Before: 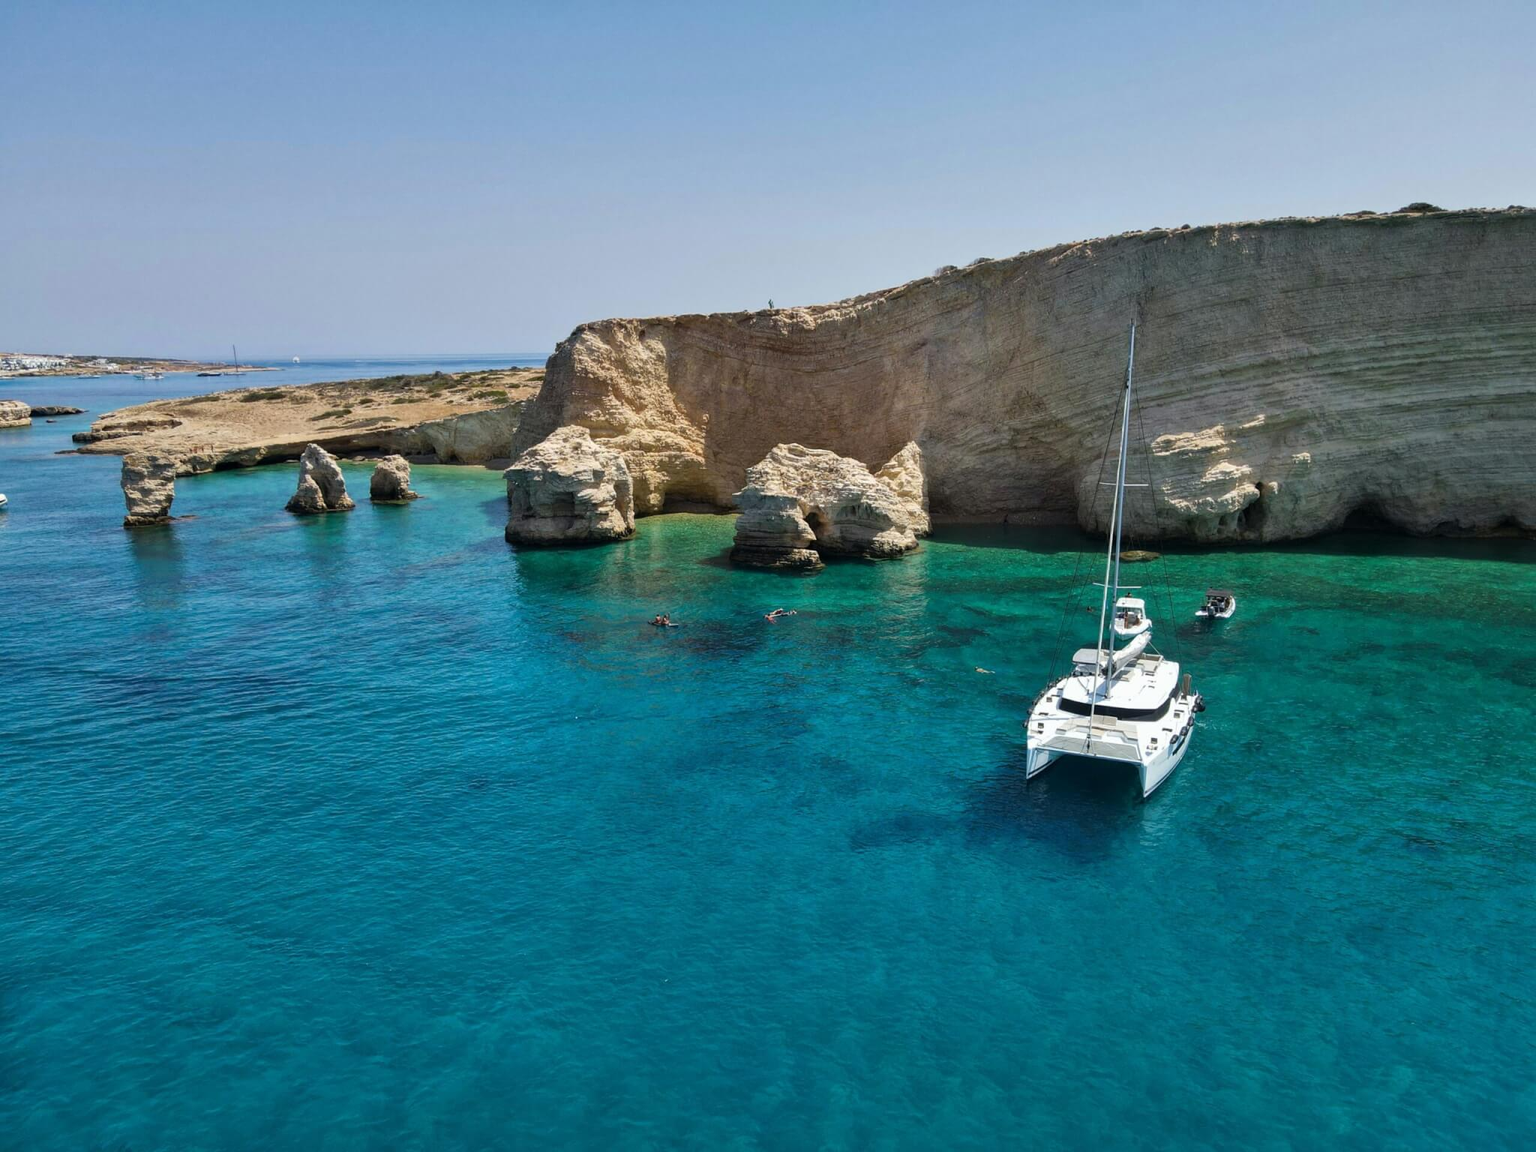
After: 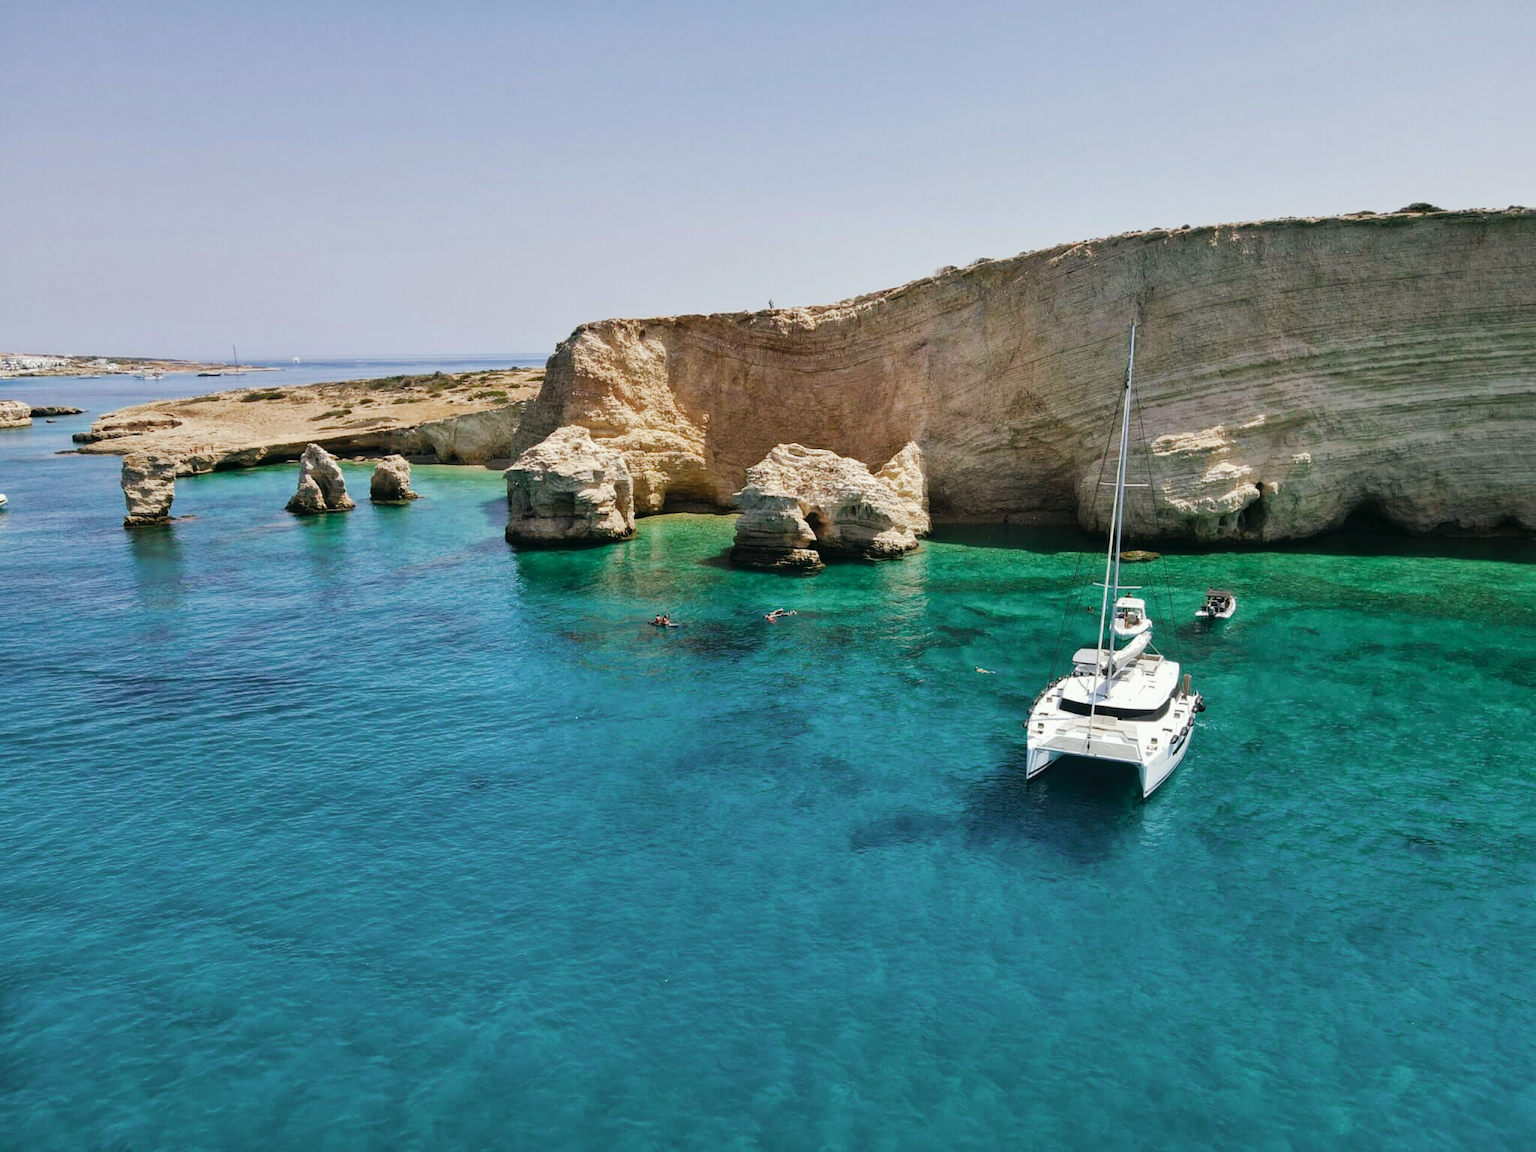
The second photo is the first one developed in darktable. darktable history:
tone curve: curves: ch0 [(0, 0) (0.003, 0.012) (0.011, 0.02) (0.025, 0.032) (0.044, 0.046) (0.069, 0.06) (0.1, 0.09) (0.136, 0.133) (0.177, 0.182) (0.224, 0.247) (0.277, 0.316) (0.335, 0.396) (0.399, 0.48) (0.468, 0.568) (0.543, 0.646) (0.623, 0.717) (0.709, 0.777) (0.801, 0.846) (0.898, 0.912) (1, 1)], preserve colors none
color look up table: target L [91.84, 91.69, 88.04, 65.14, 59.84, 57.6, 59.2, 57.44, 44.11, 43.33, 16.38, 200.64, 83.64, 82.18, 69.77, 63.85, 56.8, 56.38, 53.53, 38.82, 34.58, 26.91, 23.79, 3.265, 94.62, 82.91, 69.24, 68.11, 74.96, 62.87, 58.79, 55.15, 64.98, 56.2, 48.11, 42.04, 36.02, 32.33, 32.79, 20.68, 8.885, 92.97, 86.98, 74.49, 72.87, 60.69, 61.72, 55.2, 37.15], target a [-26.87, -25.68, -57.2, -31.6, -63.18, -2.541, -44.1, -10.38, -40.8, -33.01, -19.24, 0, 9.837, 2.56, 40.91, 37.91, 12.11, 67.28, 57.43, 36.61, 0.817, 40.32, 14.8, 10.73, 1.253, 25.84, 50.08, 34.78, 38.61, 37.23, 71.08, 71.77, 55.74, 16.37, 20.45, 52.12, 55.2, 0.991, 44.59, 25.68, 13.82, -24.28, -45.16, -21.18, -42.65, -9.74, -3.784, -9.094, -10.73], target b [64.99, 20.89, 14.98, 35.28, 54.5, 48.82, 23.76, 24.87, 40.61, 13.69, 16.48, 0, 34, 70.36, 24.64, 67.06, 25.2, 22.26, 37.85, 43.79, 35.73, 25.39, 26.89, 4.774, -4.005, -19.84, -15.25, 1.853, -33.04, -26.1, -28.79, 0.75, -47.17, -62.52, -25.07, -44.7, 0.229, 5.033, -26.81, -42.14, -21.01, -5.717, -12.75, -35.25, -3.969, -45.03, 1.795, -24.3, -18.86], num patches 49
